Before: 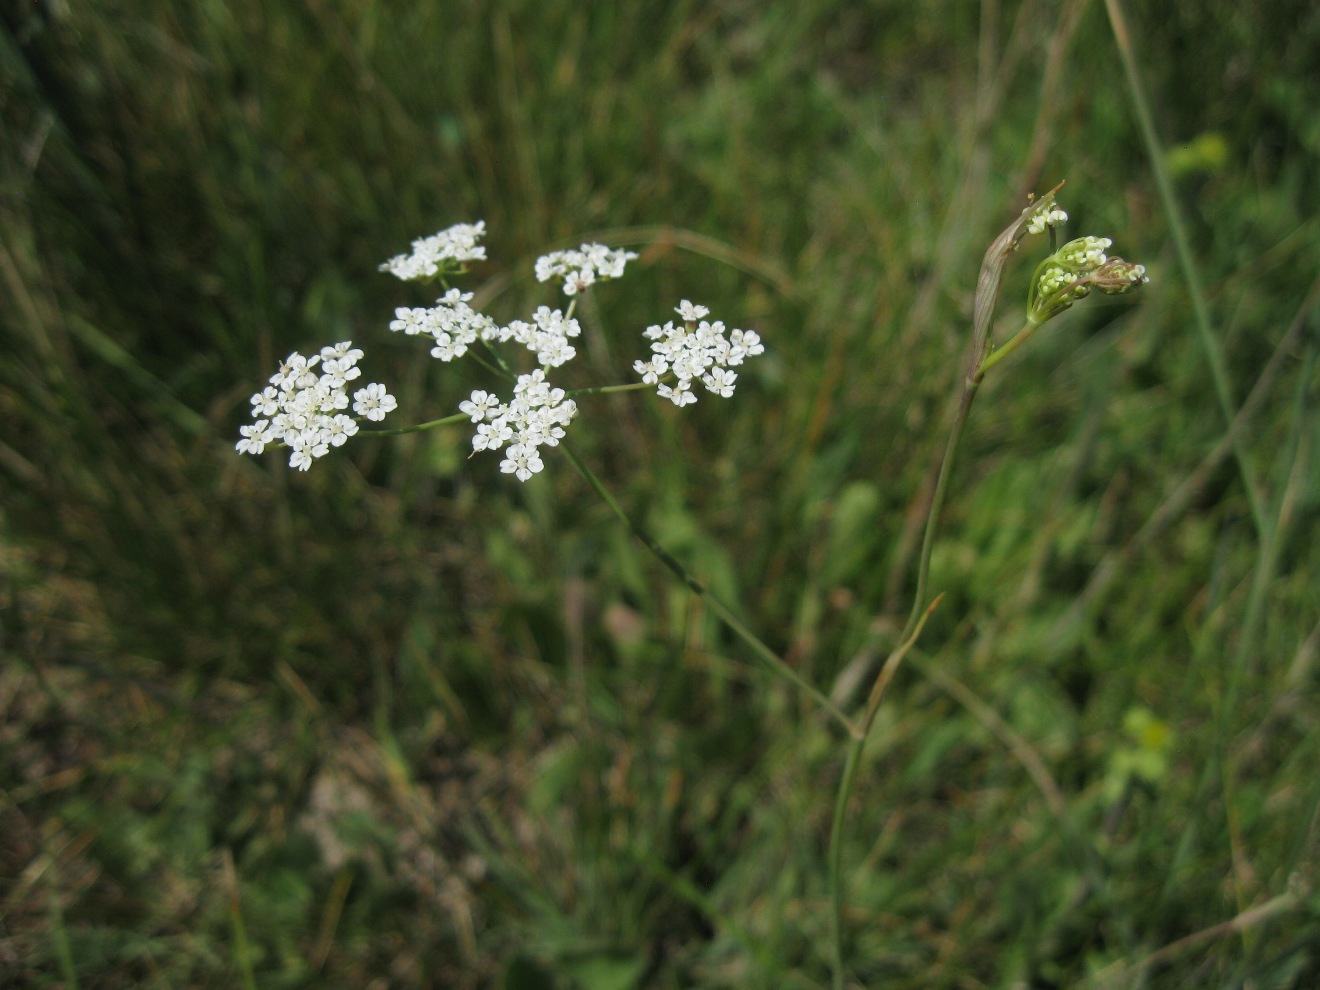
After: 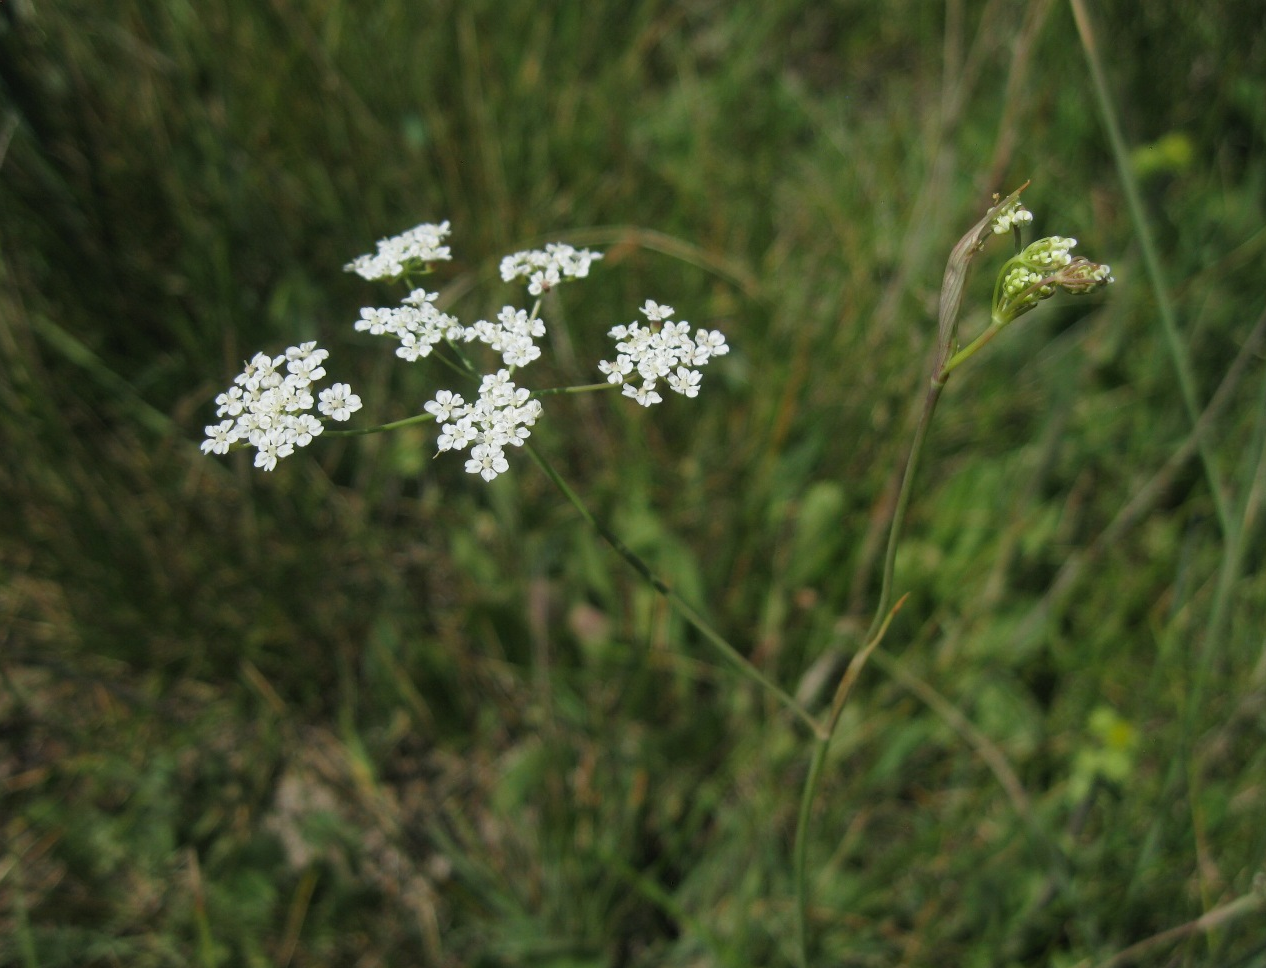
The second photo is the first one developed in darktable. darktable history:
crop and rotate: left 2.701%, right 1.342%, bottom 2.186%
